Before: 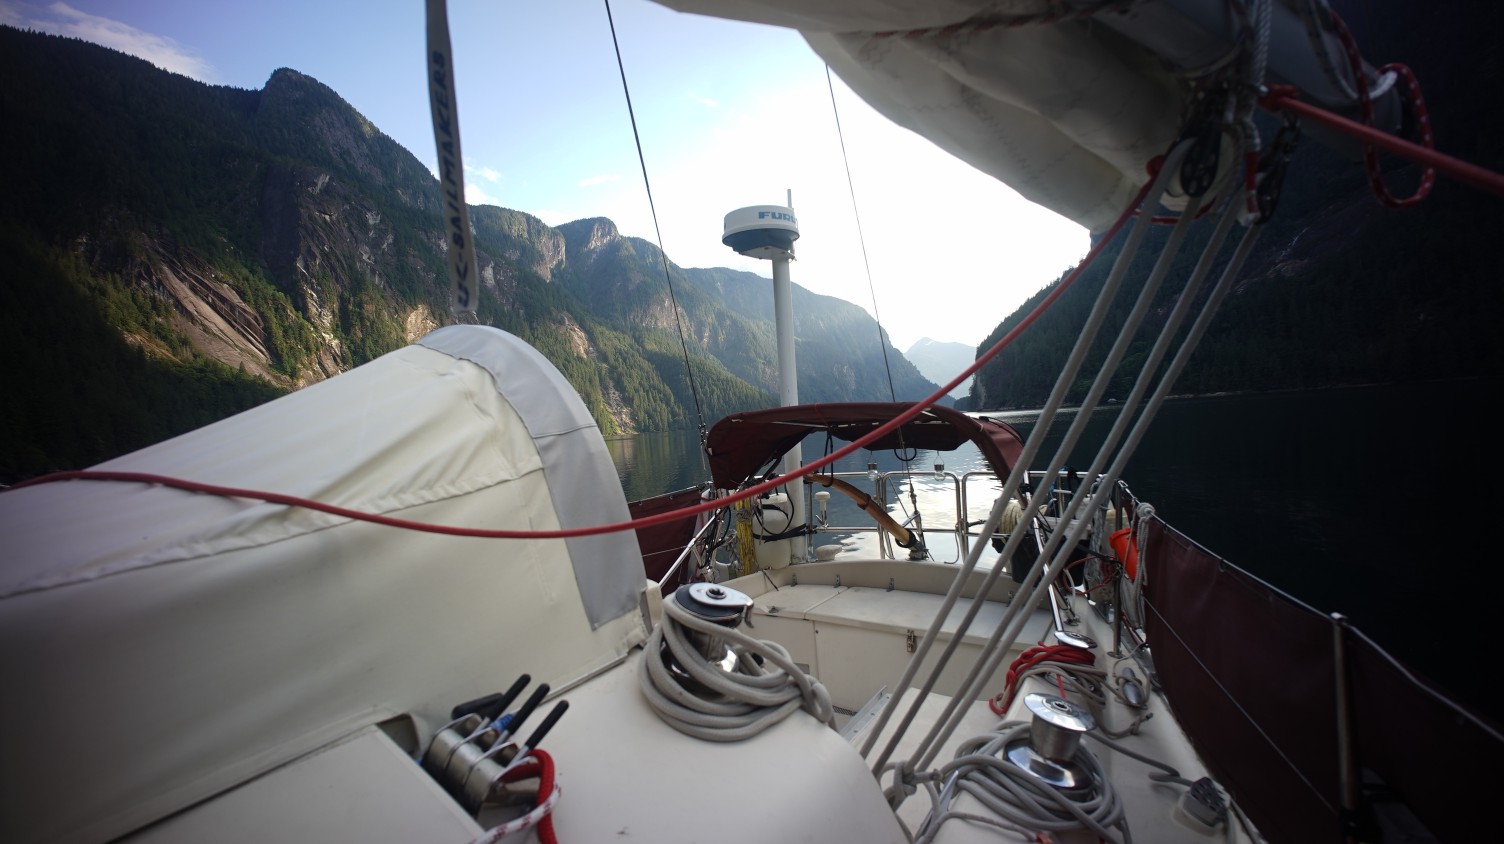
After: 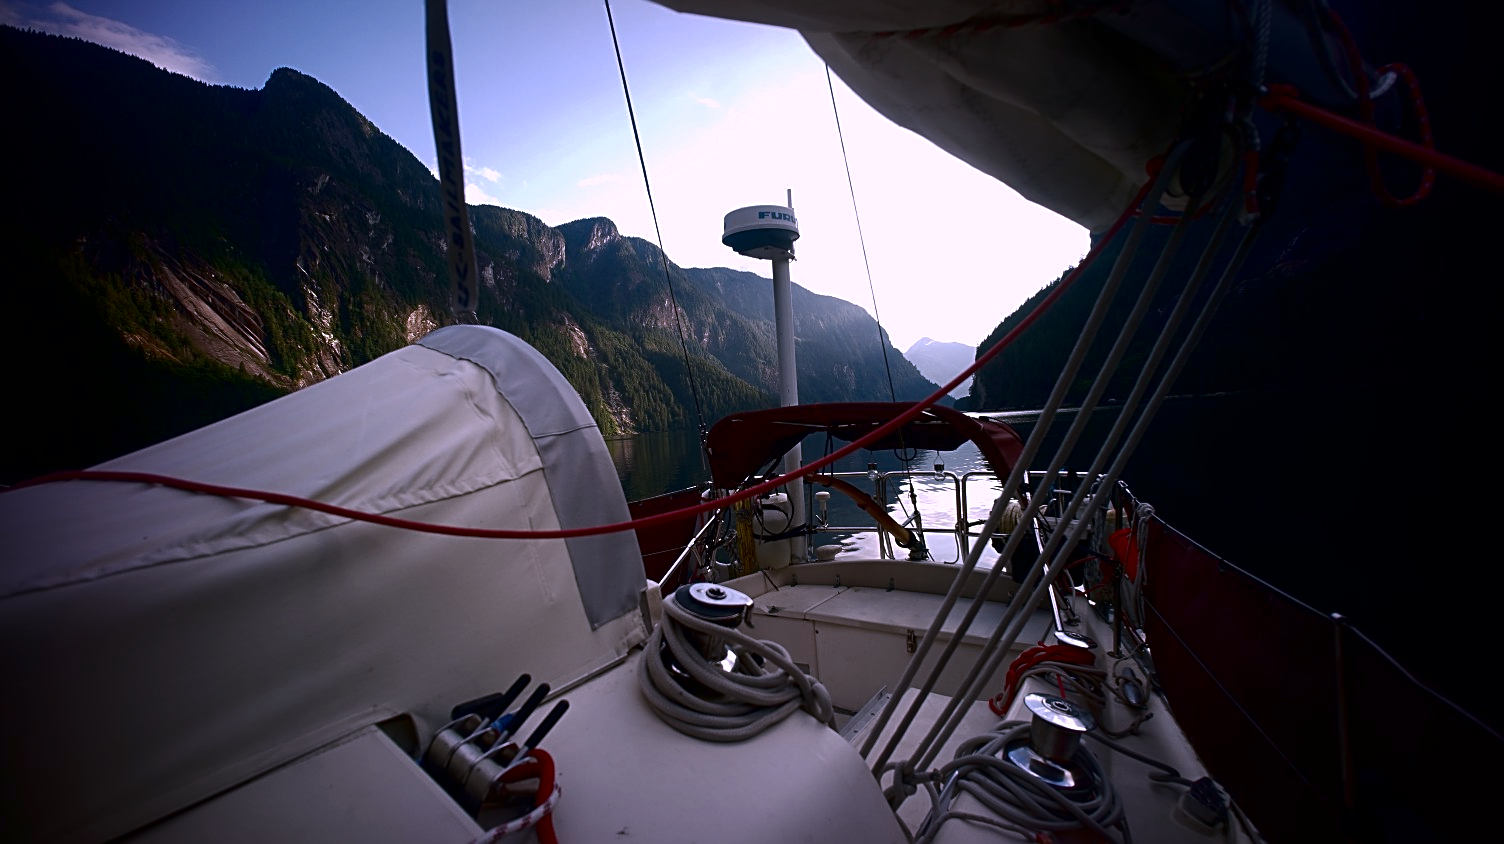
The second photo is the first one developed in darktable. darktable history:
sharpen: on, module defaults
color correction: highlights a* 15.18, highlights b* -24.6
contrast brightness saturation: brightness -0.504
